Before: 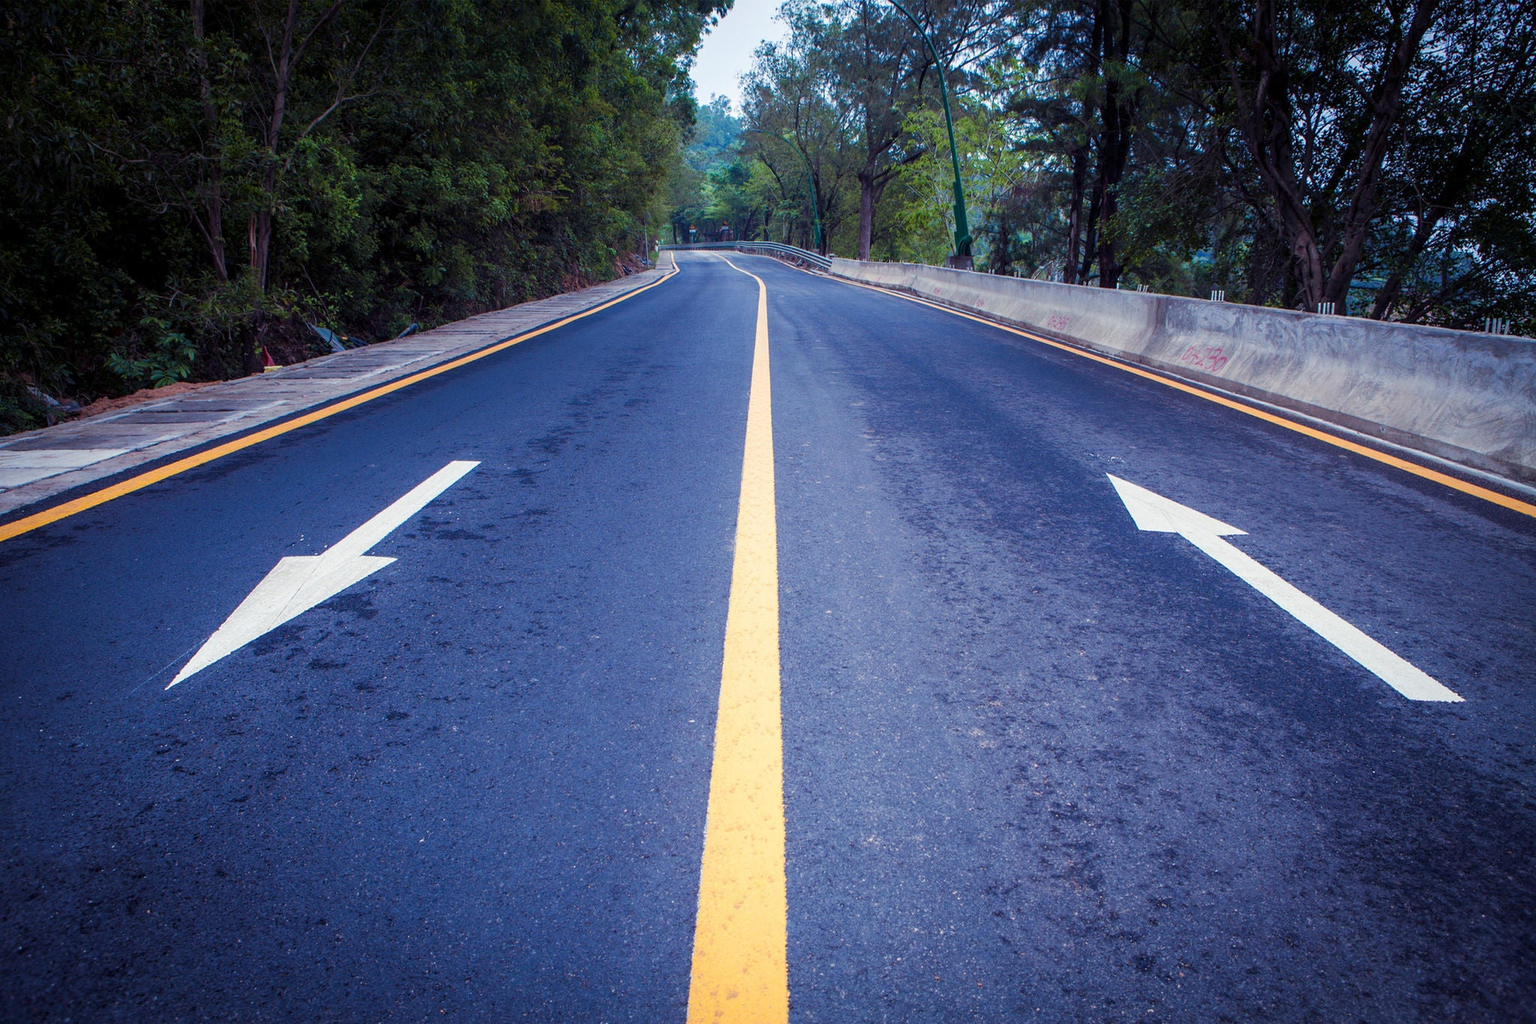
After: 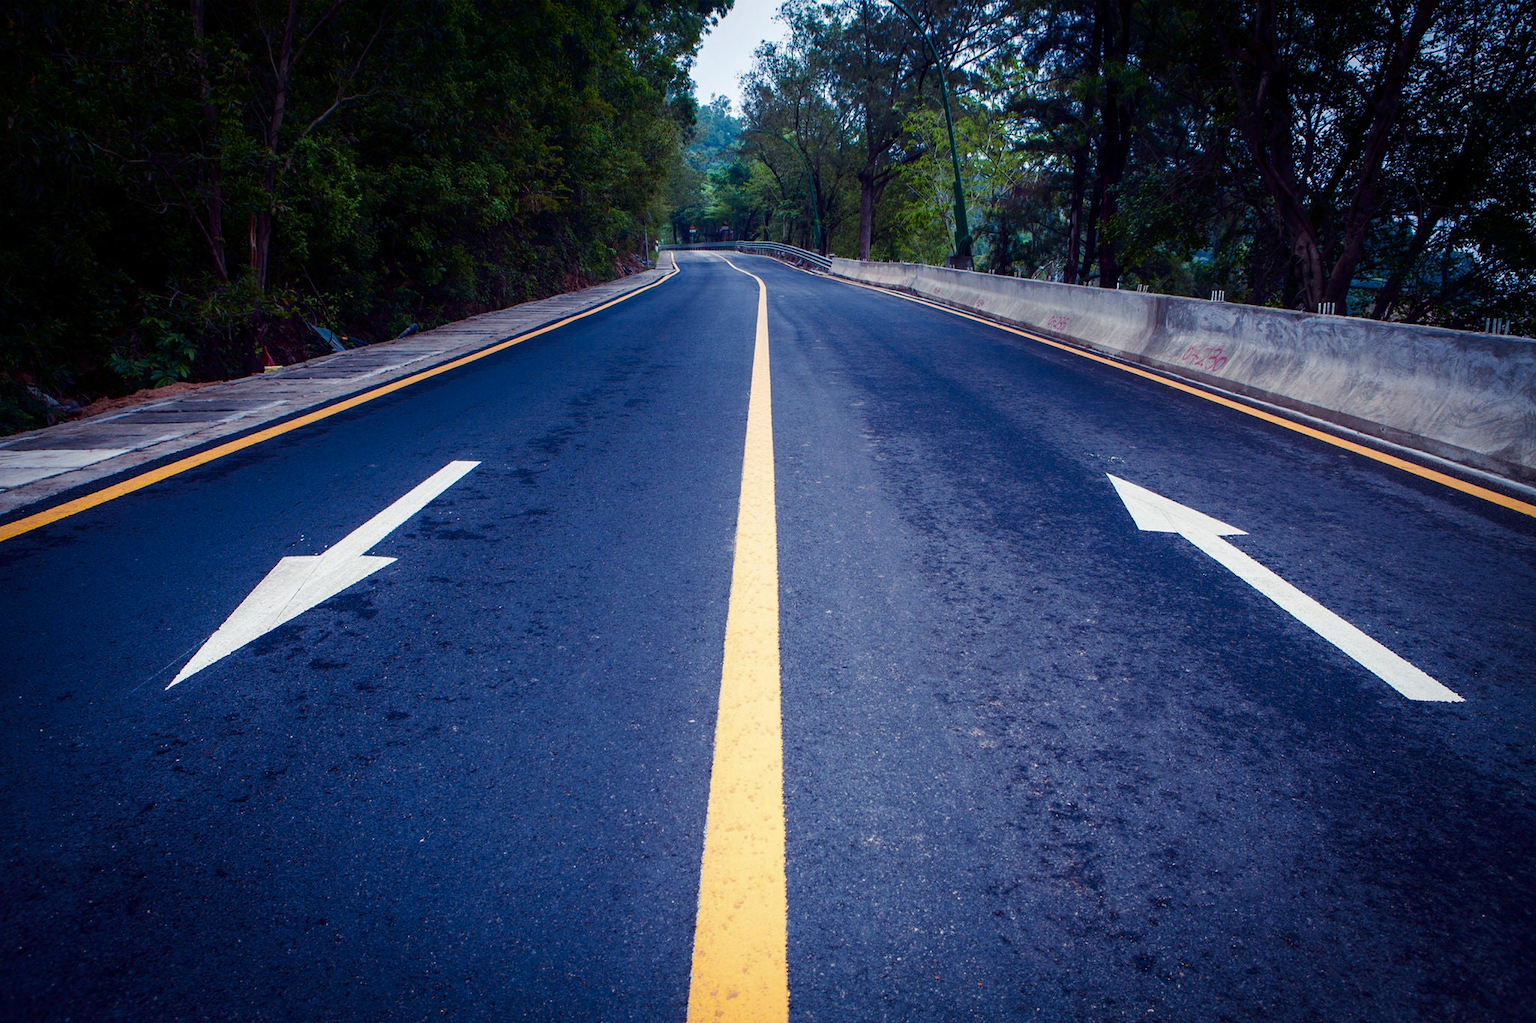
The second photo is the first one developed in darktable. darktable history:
tone curve: curves: ch0 [(0, 0) (0.153, 0.06) (1, 1)], color space Lab, independent channels, preserve colors none
